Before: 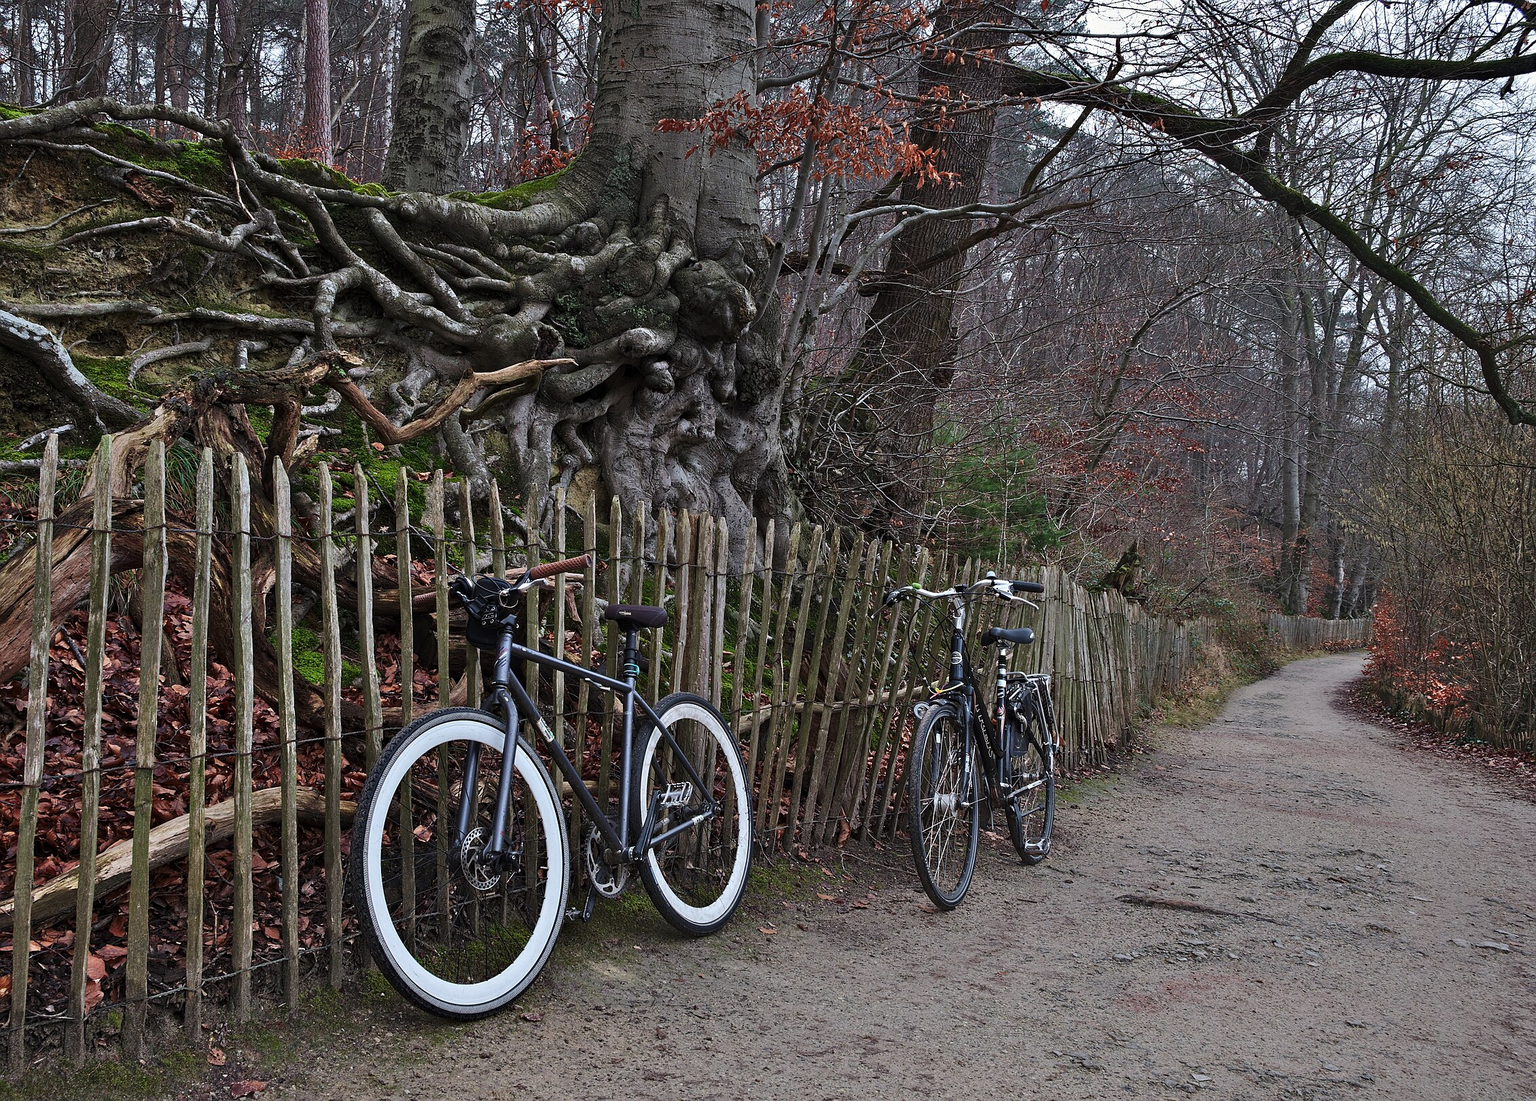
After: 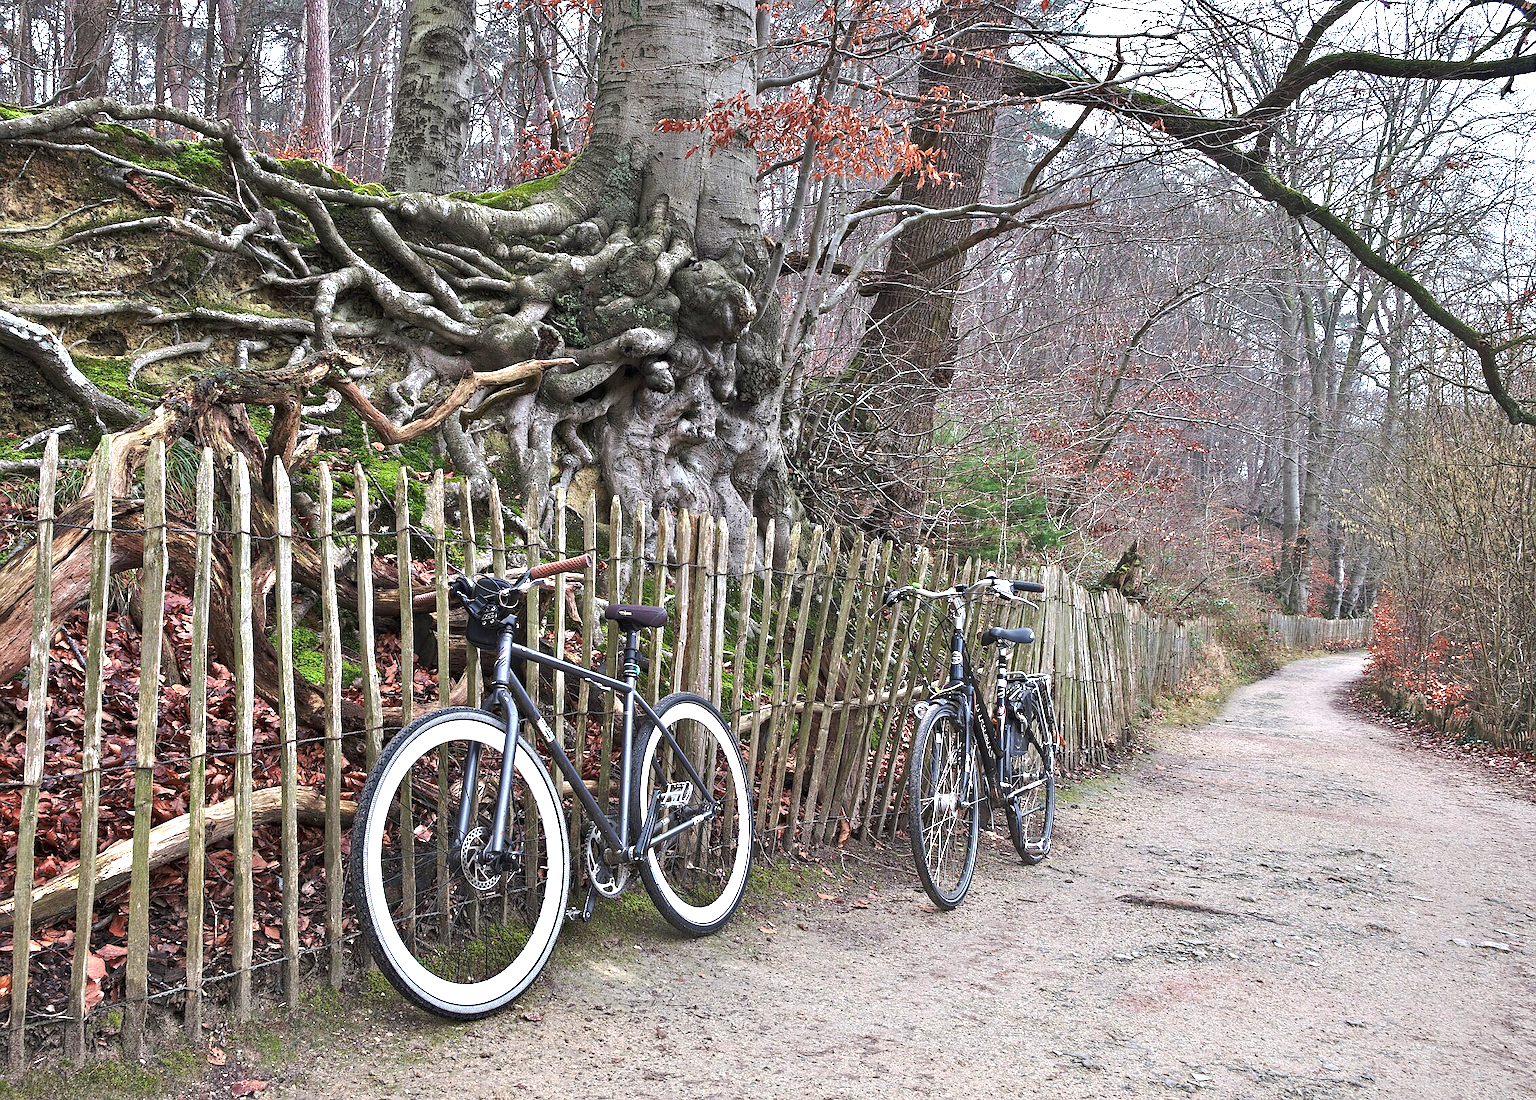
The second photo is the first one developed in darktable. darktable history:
base curve: curves: ch0 [(0, 0) (0.262, 0.32) (0.722, 0.705) (1, 1)], preserve colors none
exposure: black level correction 0, exposure 1.485 EV, compensate highlight preservation false
